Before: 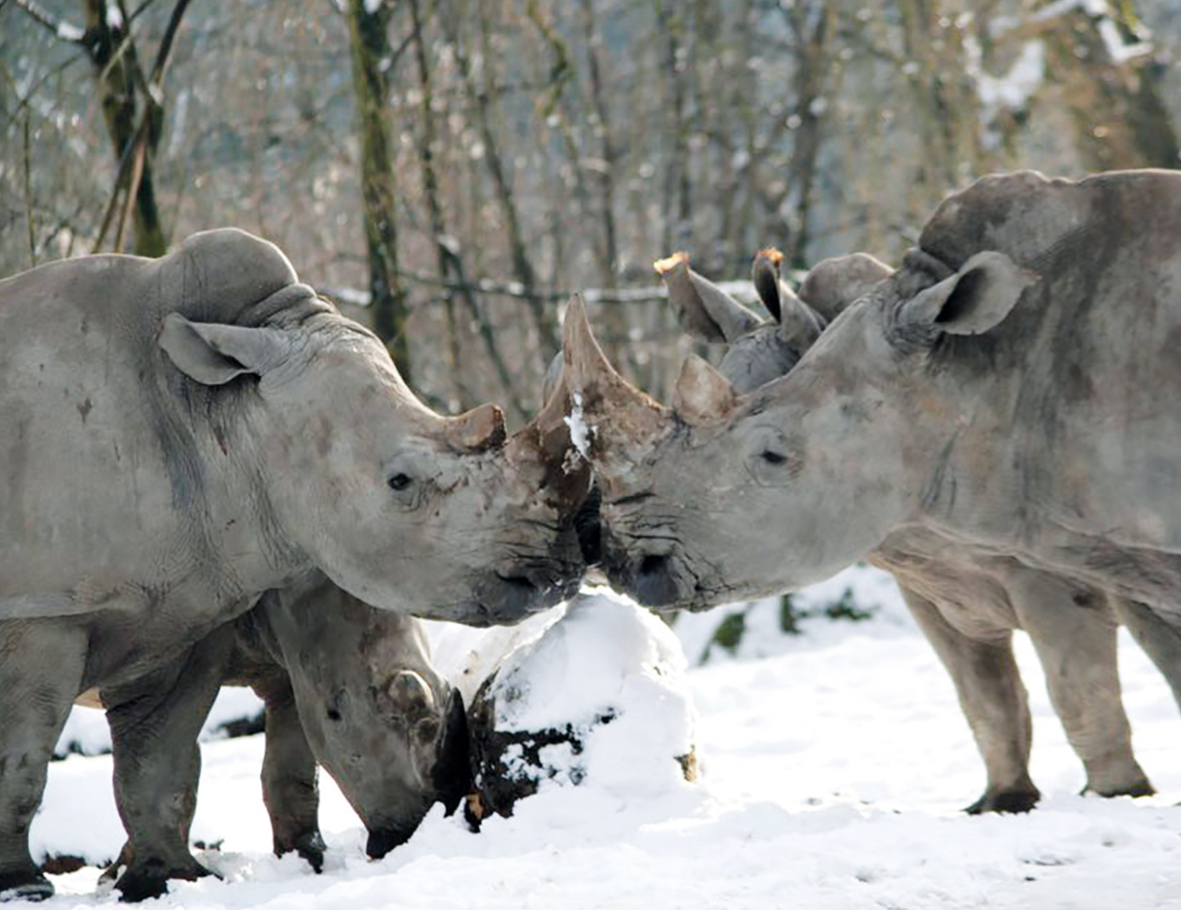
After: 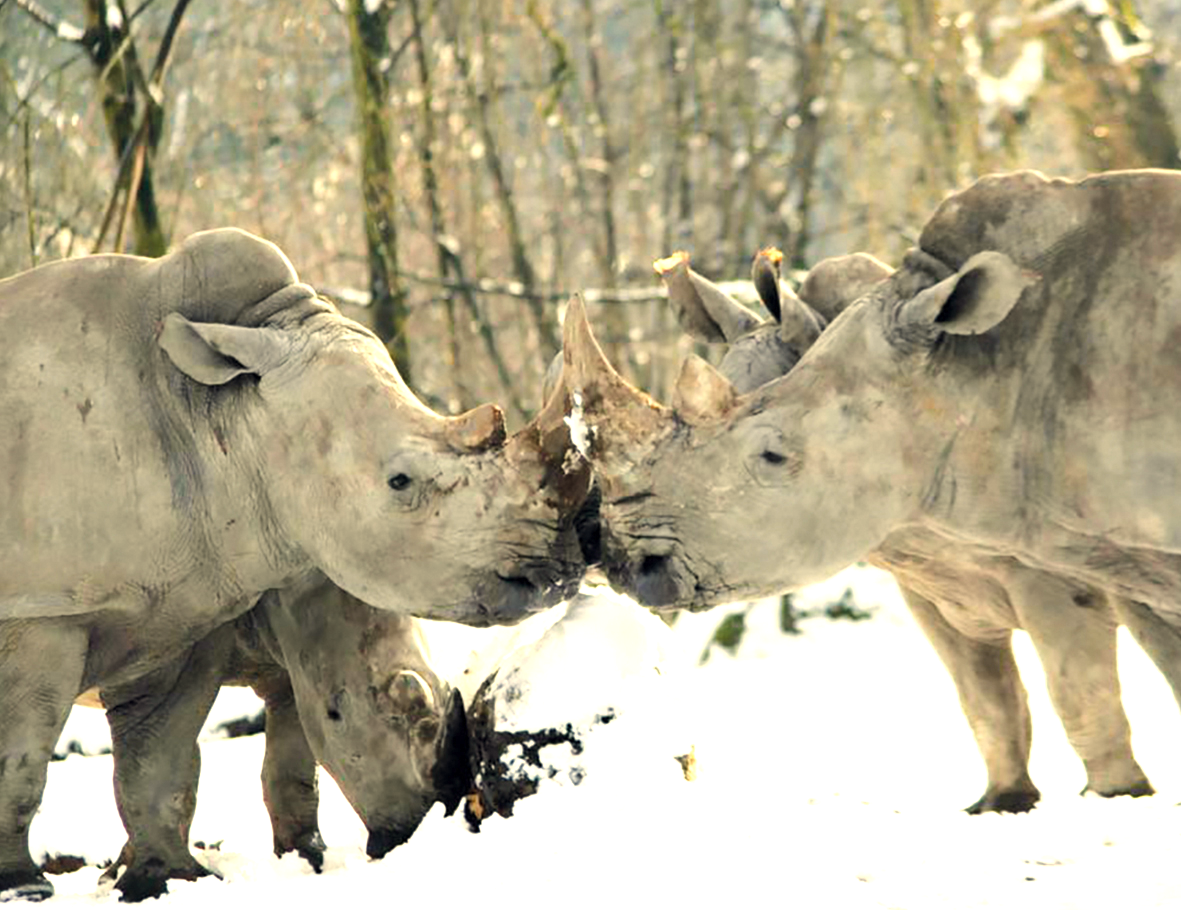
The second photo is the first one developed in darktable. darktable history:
exposure: exposure 0.946 EV, compensate highlight preservation false
color correction: highlights a* 2.35, highlights b* 23.24
